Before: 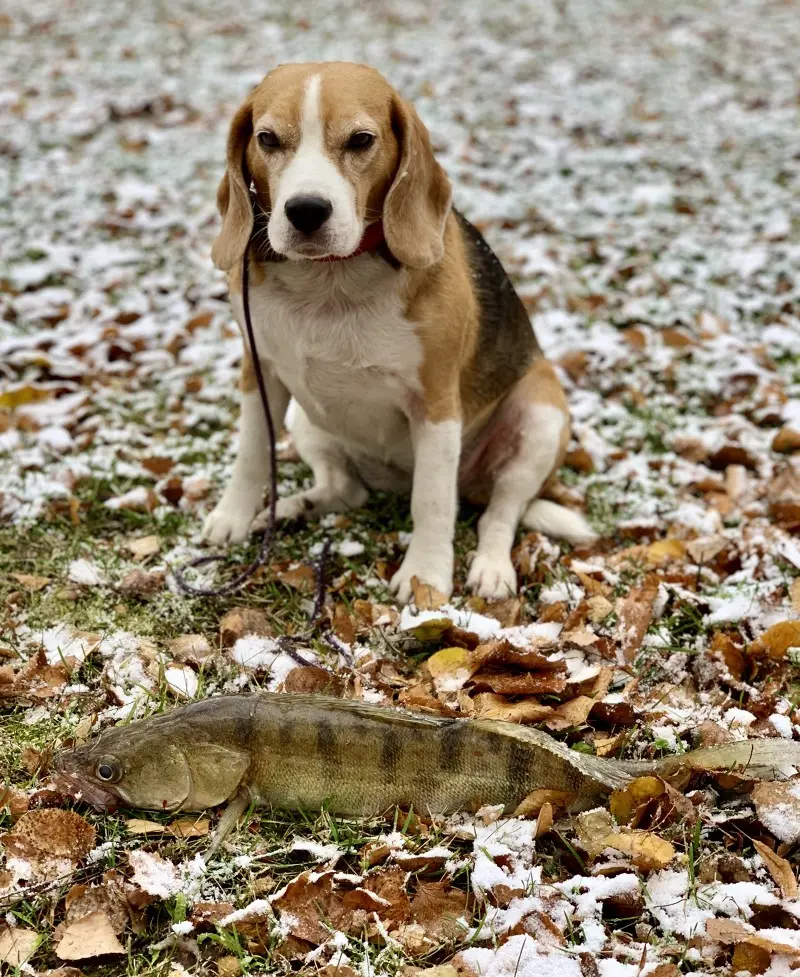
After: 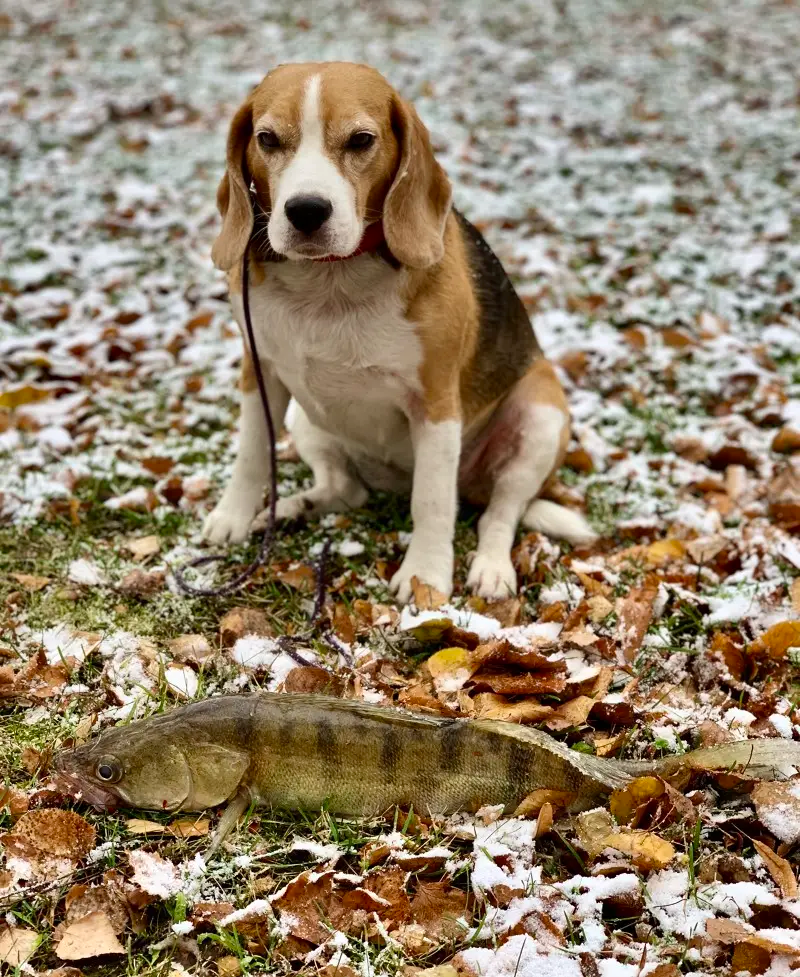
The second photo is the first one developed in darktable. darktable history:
contrast brightness saturation: contrast 0.07
shadows and highlights: radius 118.69, shadows 42.21, highlights -61.56, soften with gaussian
